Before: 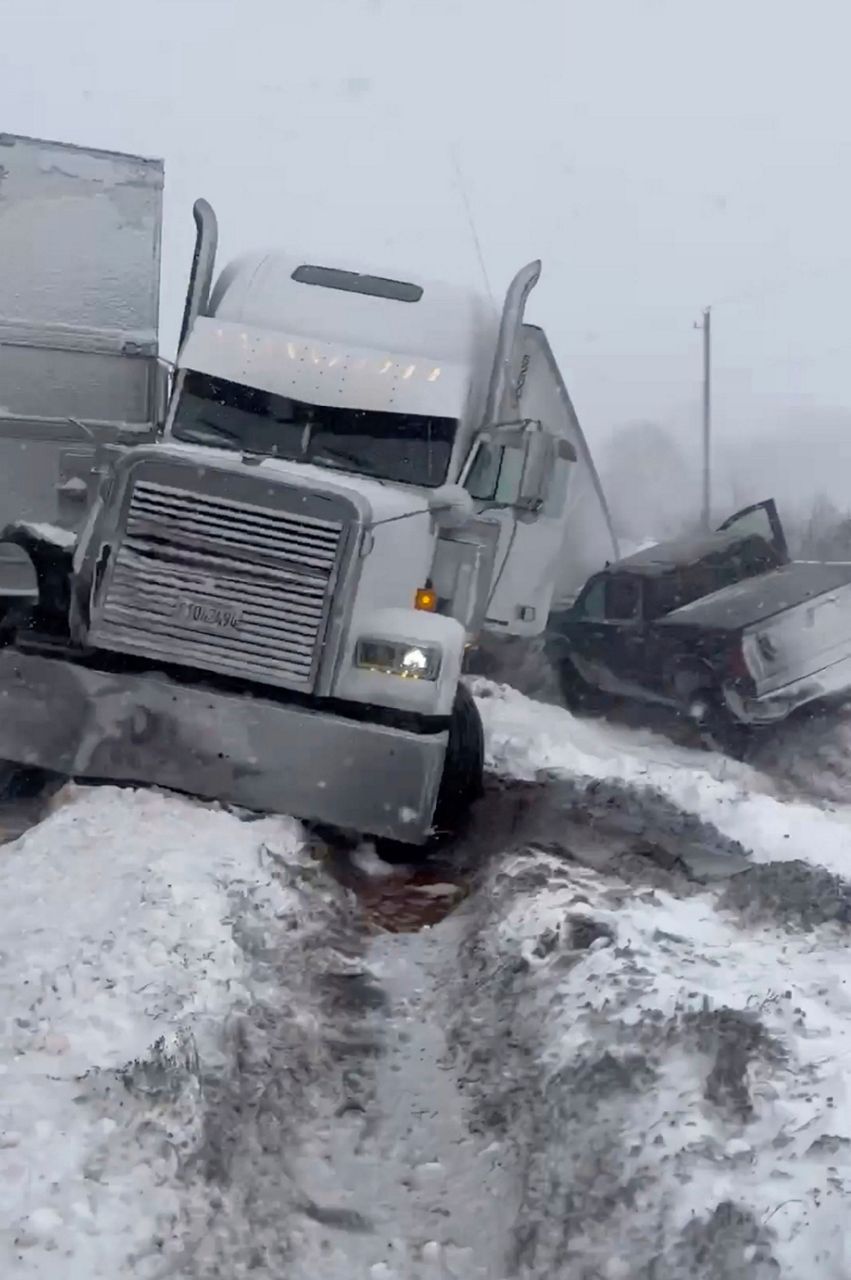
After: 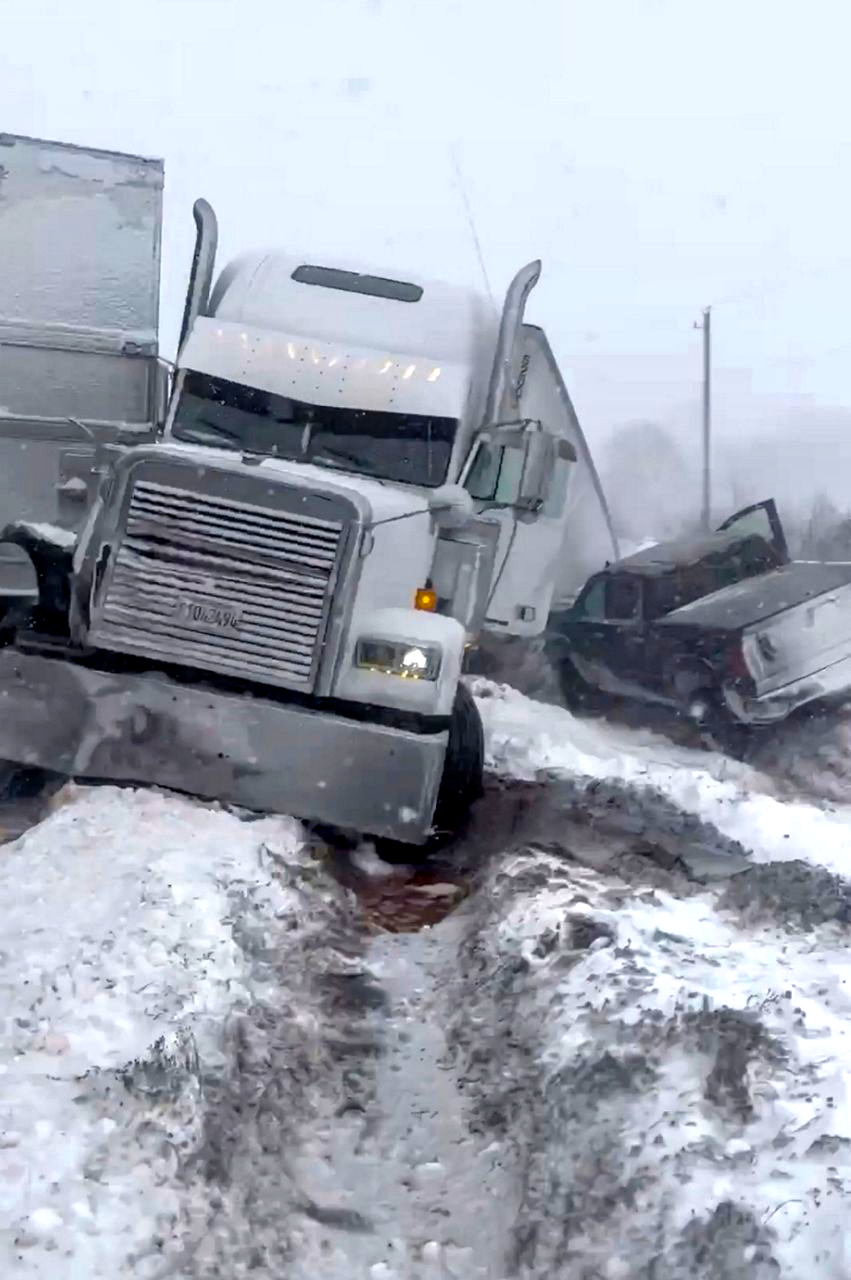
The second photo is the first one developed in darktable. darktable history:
local contrast: on, module defaults
color balance rgb: power › hue 330.06°, perceptual saturation grading › global saturation 31.326%, perceptual brilliance grading › global brilliance 12.745%, global vibrance 10.029%
